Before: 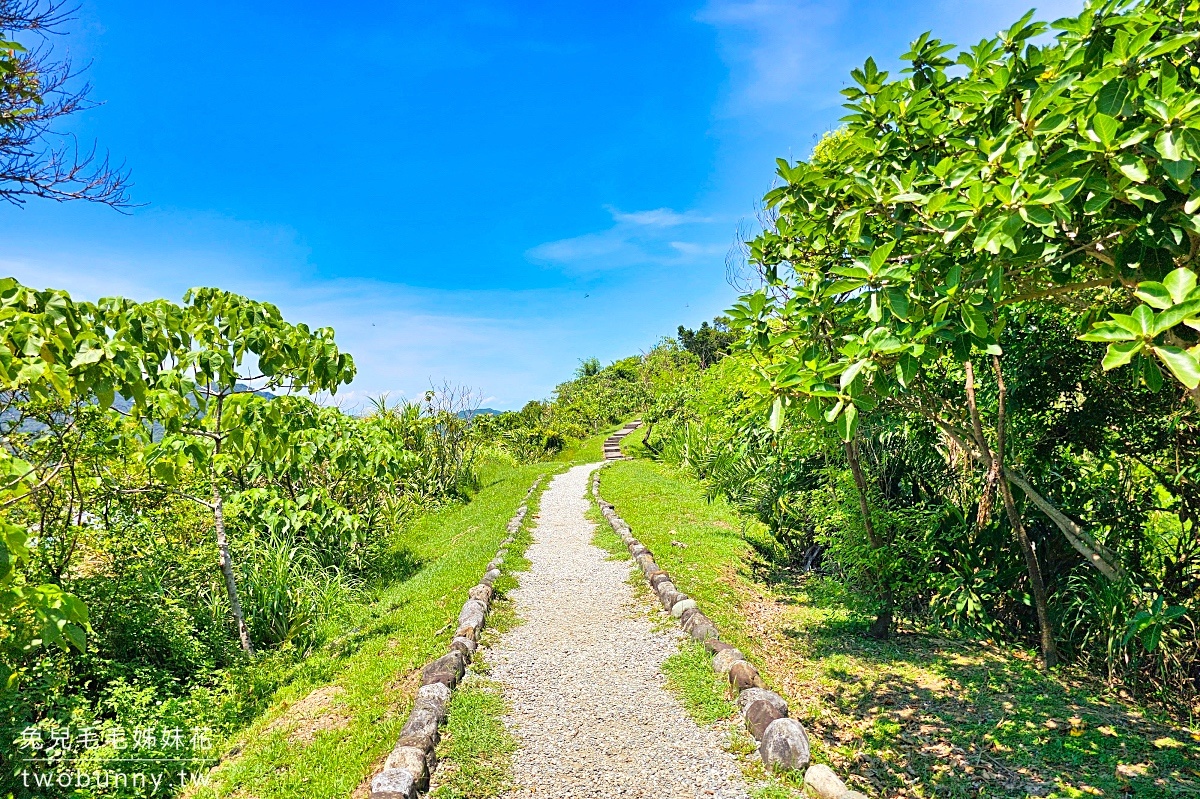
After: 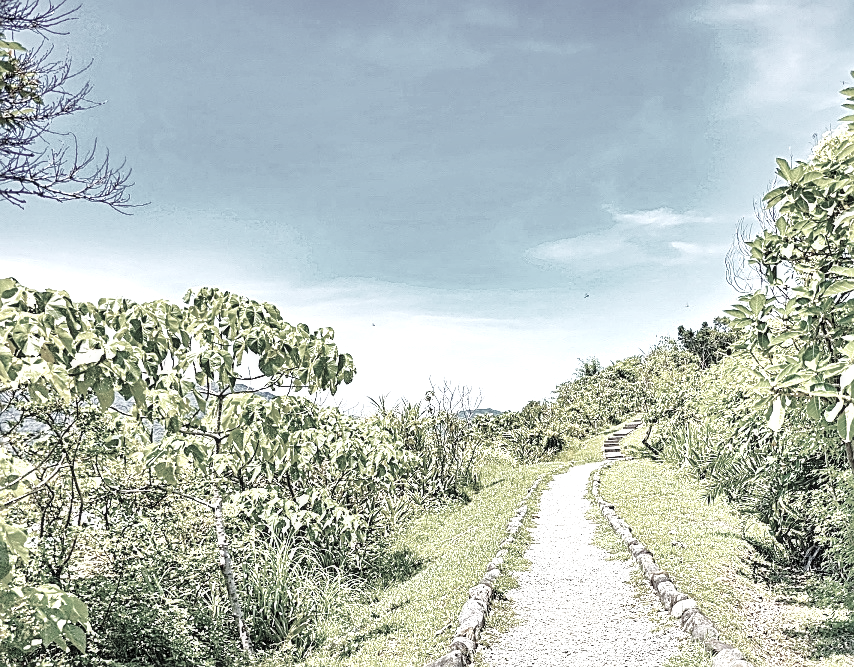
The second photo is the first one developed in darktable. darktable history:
base curve: curves: ch0 [(0, 0) (0.036, 0.025) (0.121, 0.166) (0.206, 0.329) (0.605, 0.79) (1, 1)], preserve colors none
shadows and highlights: on, module defaults
crop: right 28.765%, bottom 16.517%
local contrast: on, module defaults
exposure: black level correction 0, exposure 0.692 EV, compensate exposure bias true, compensate highlight preservation false
sharpen: on, module defaults
color correction: highlights b* 0.049, saturation 0.231
